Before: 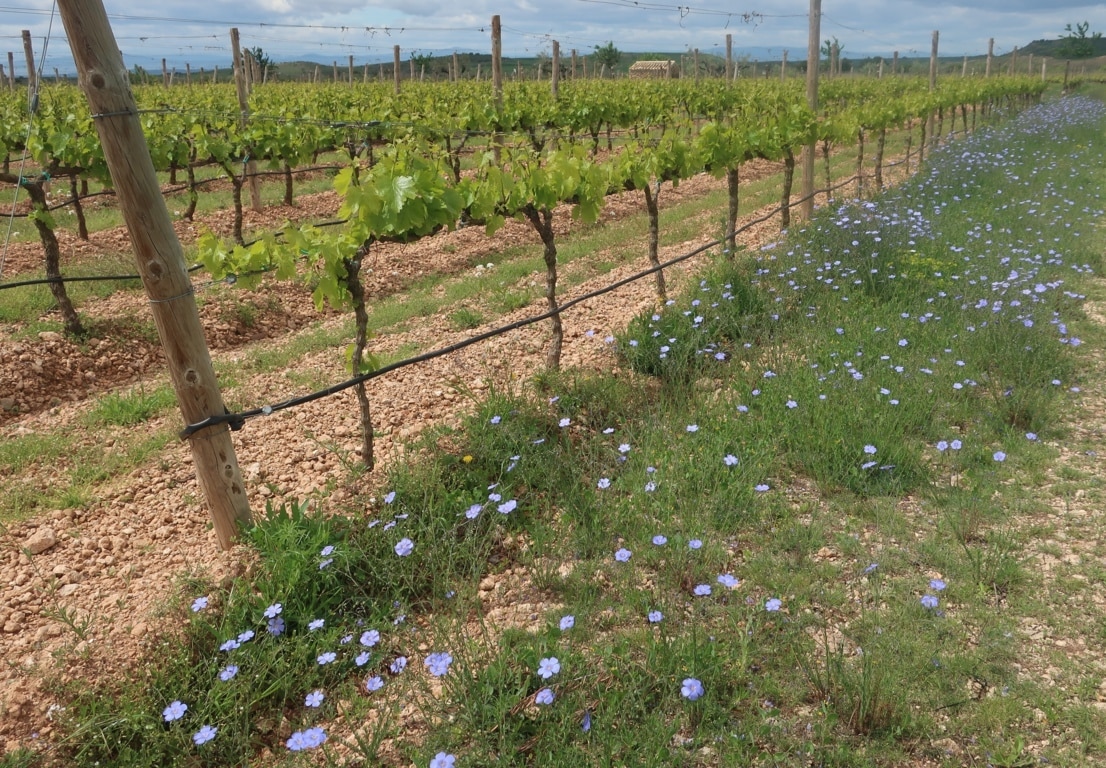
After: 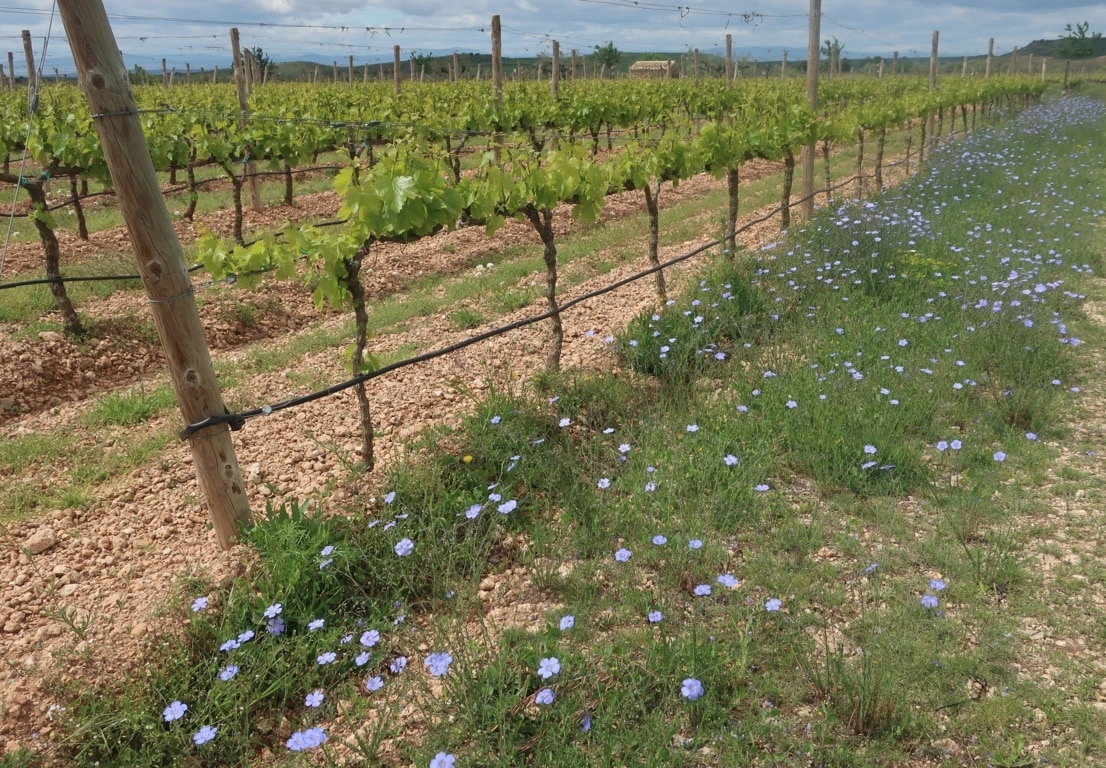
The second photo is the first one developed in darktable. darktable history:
shadows and highlights: low approximation 0.01, soften with gaussian
contrast brightness saturation: saturation -0.05
